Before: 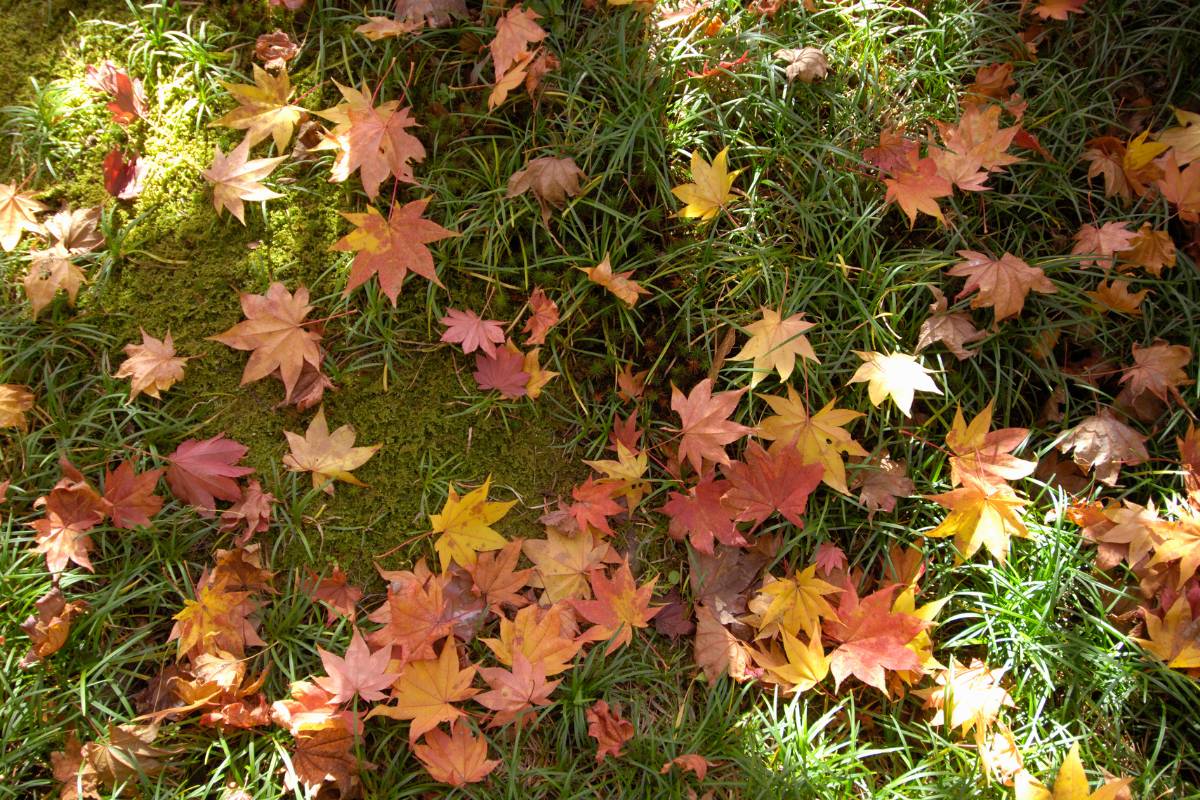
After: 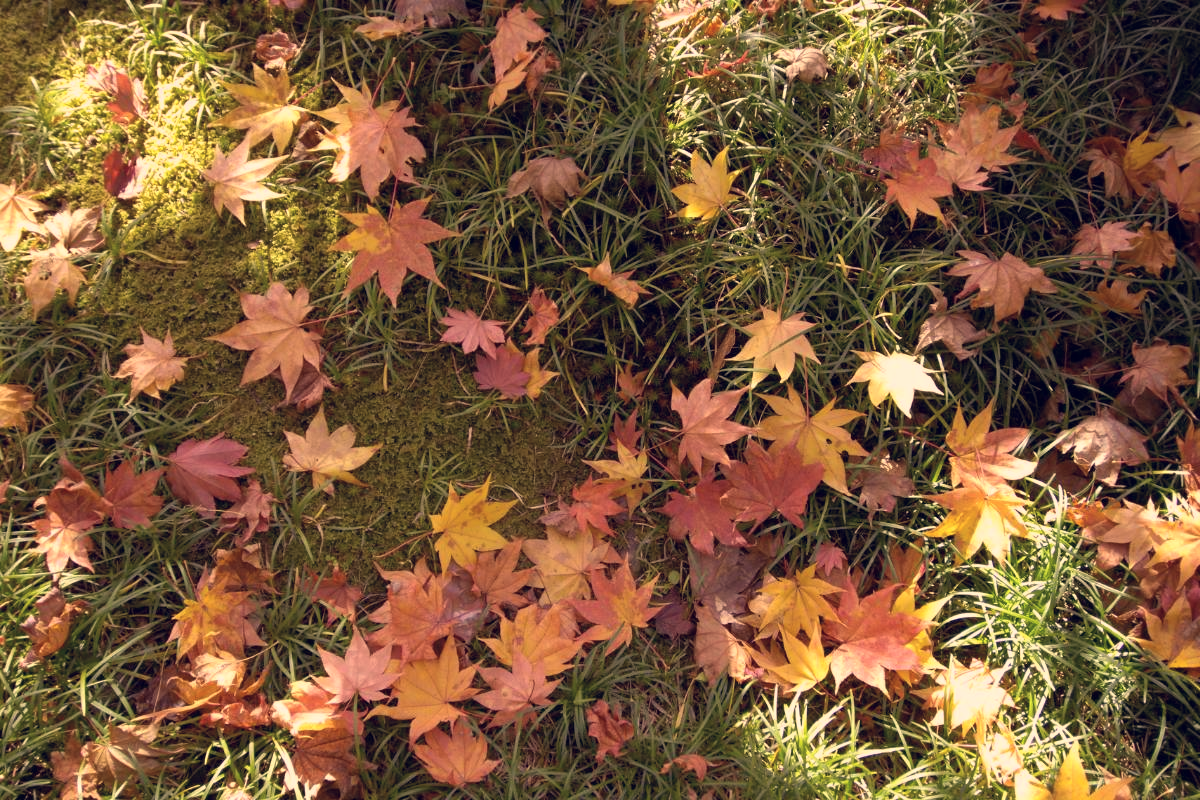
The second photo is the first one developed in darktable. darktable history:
color correction: highlights a* 19.68, highlights b* 27.58, shadows a* 3.33, shadows b* -17.38, saturation 0.753
